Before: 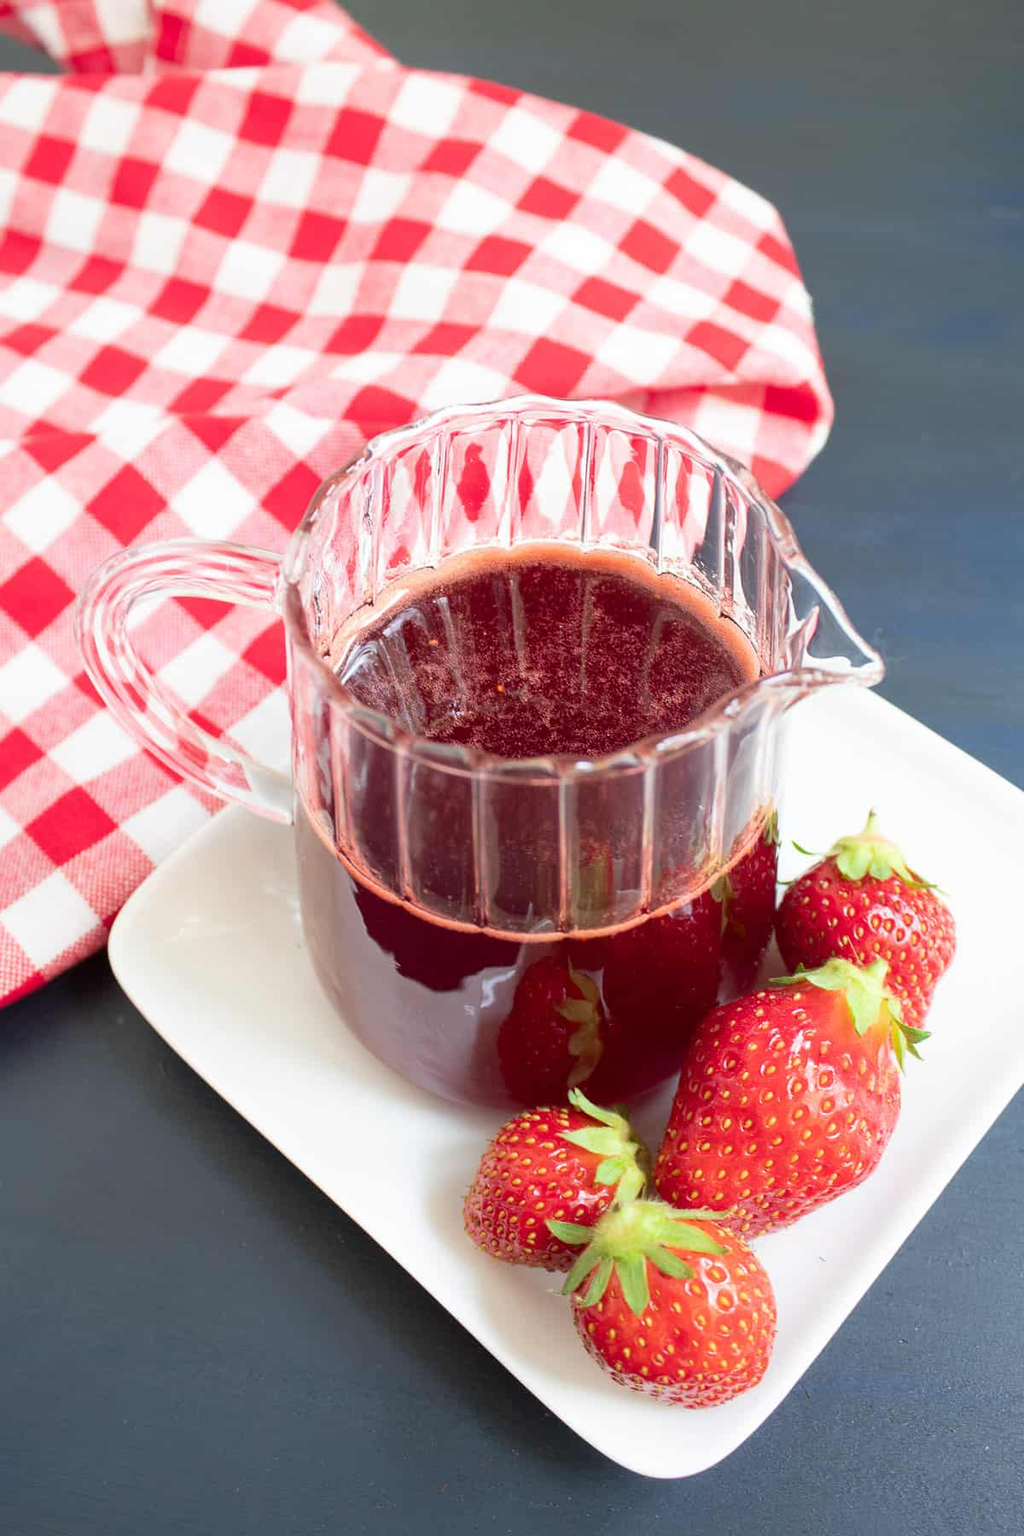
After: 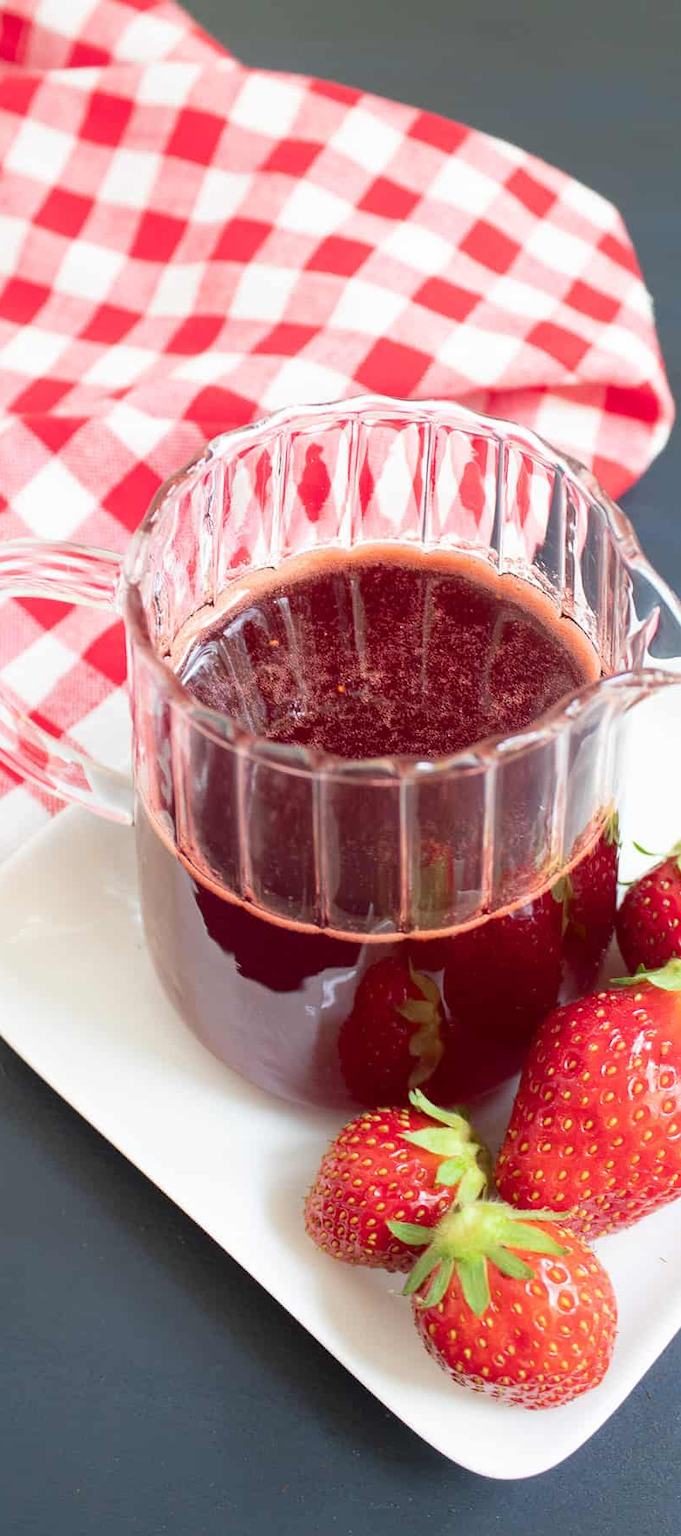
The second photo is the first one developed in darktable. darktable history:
crop and rotate: left 15.641%, right 17.783%
